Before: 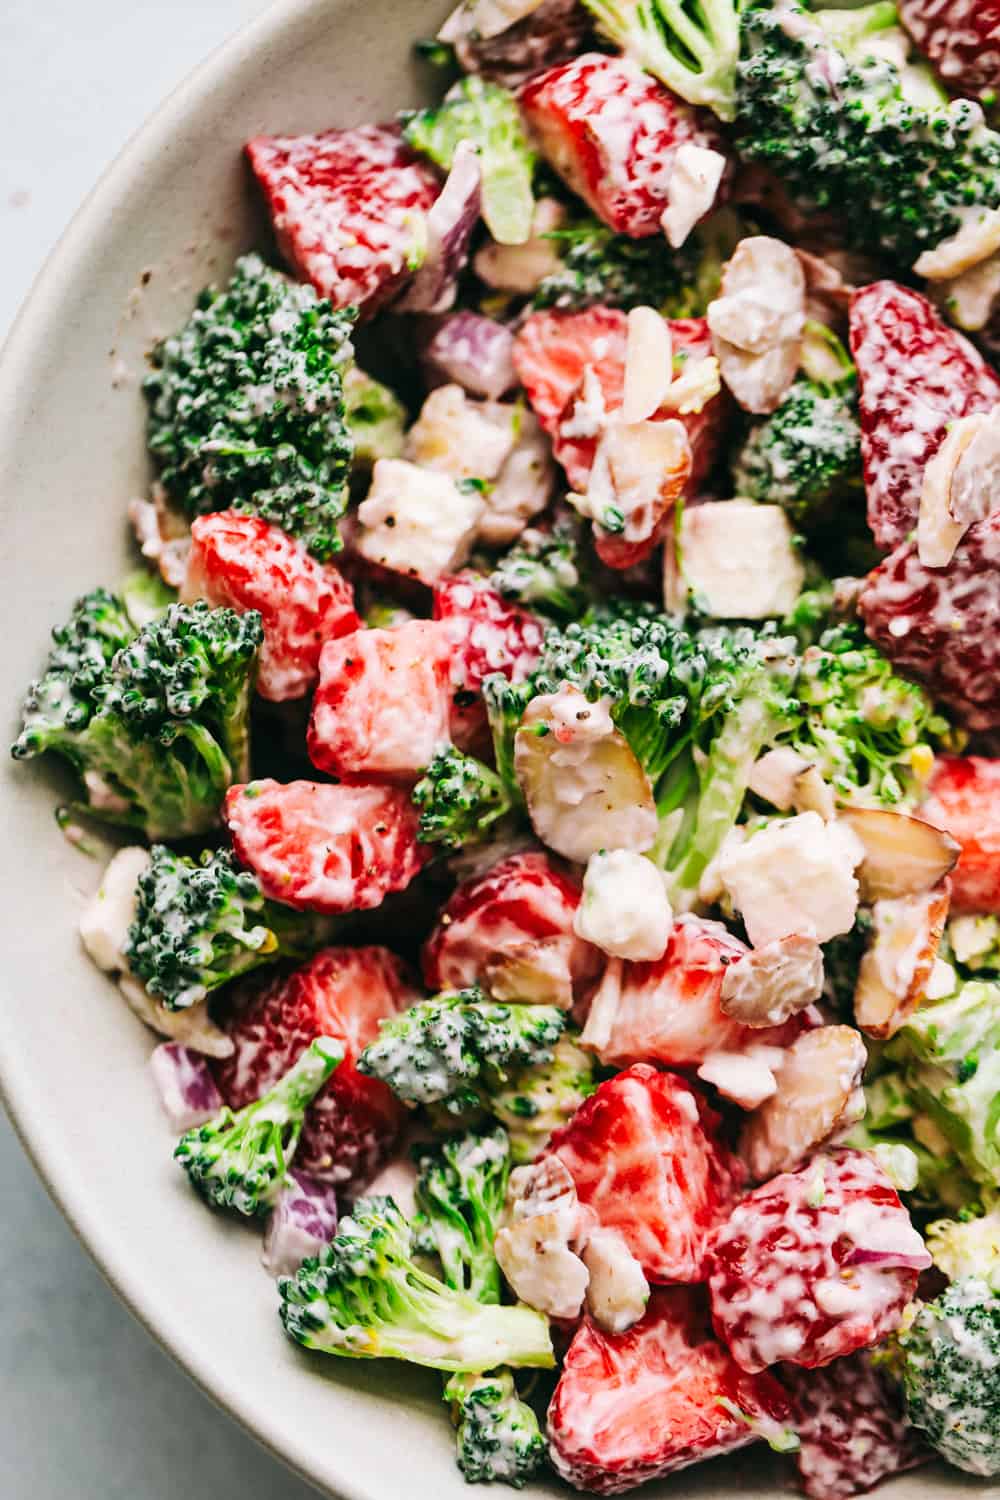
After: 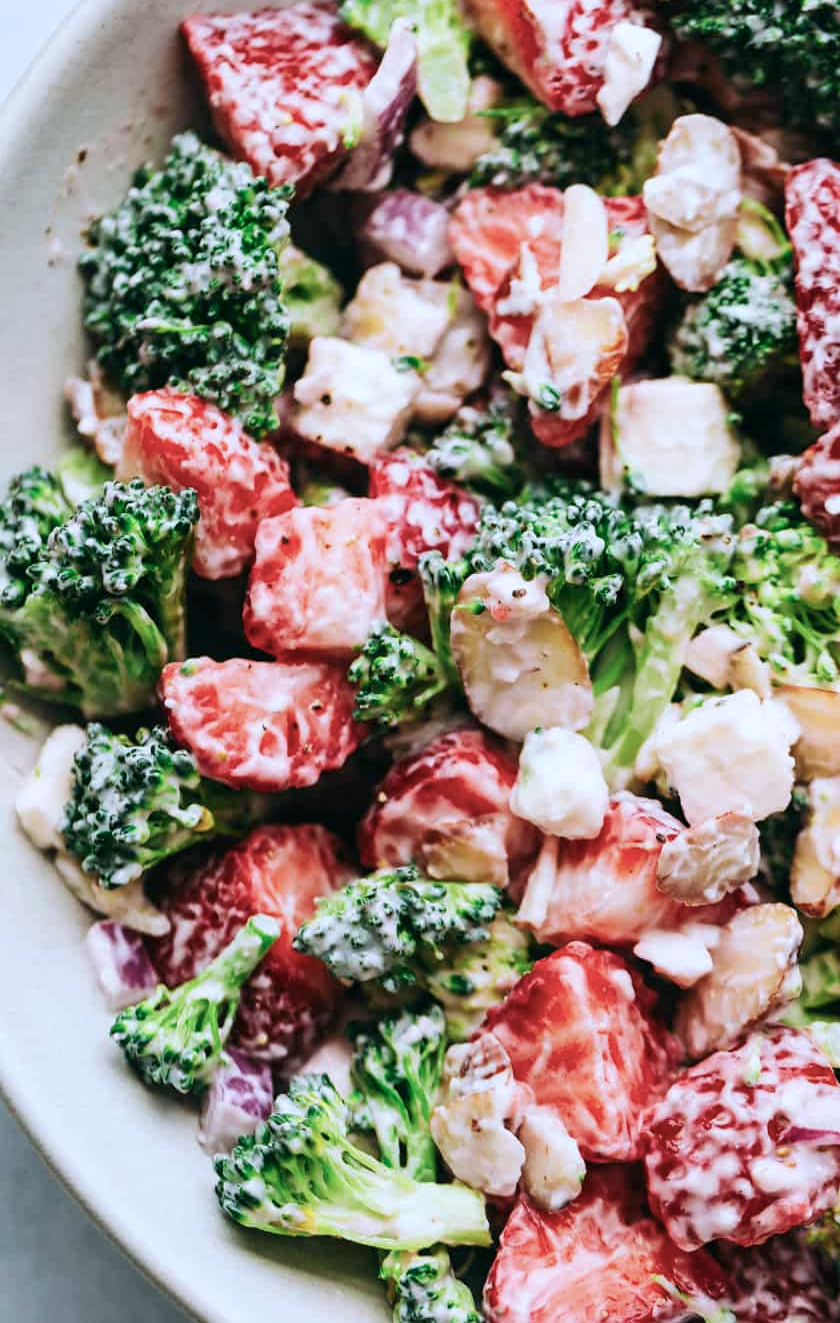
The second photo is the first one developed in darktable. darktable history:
color calibration: illuminant as shot in camera, x 0.369, y 0.376, temperature 4328.46 K, gamut compression 3
crop: left 6.446%, top 8.188%, right 9.538%, bottom 3.548%
